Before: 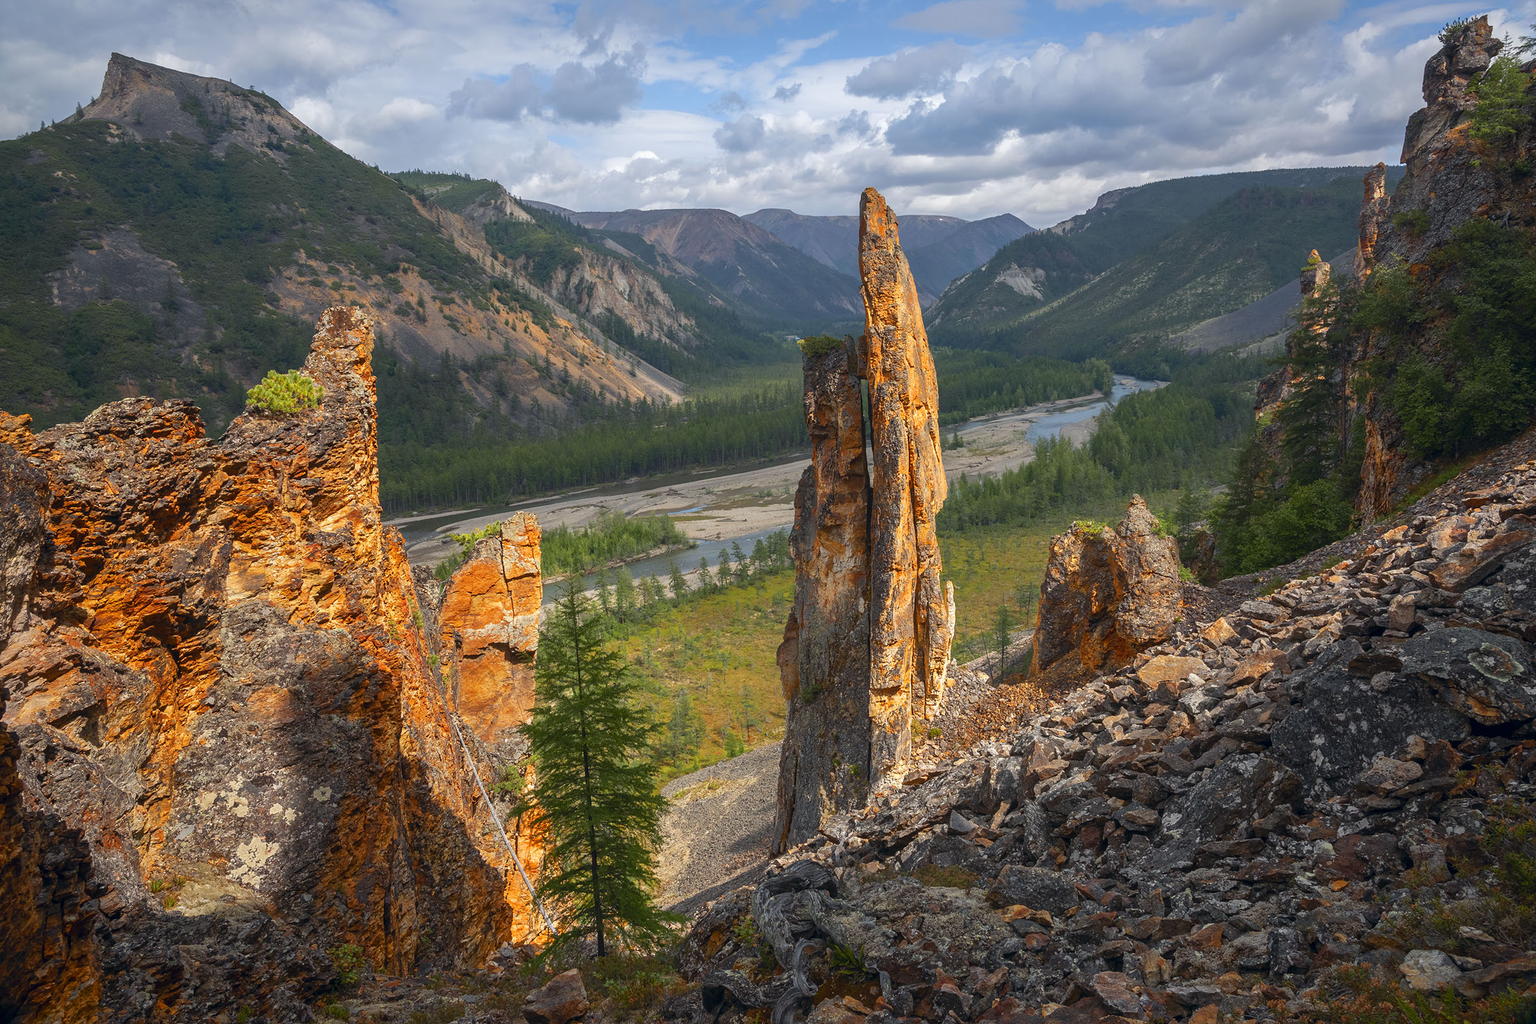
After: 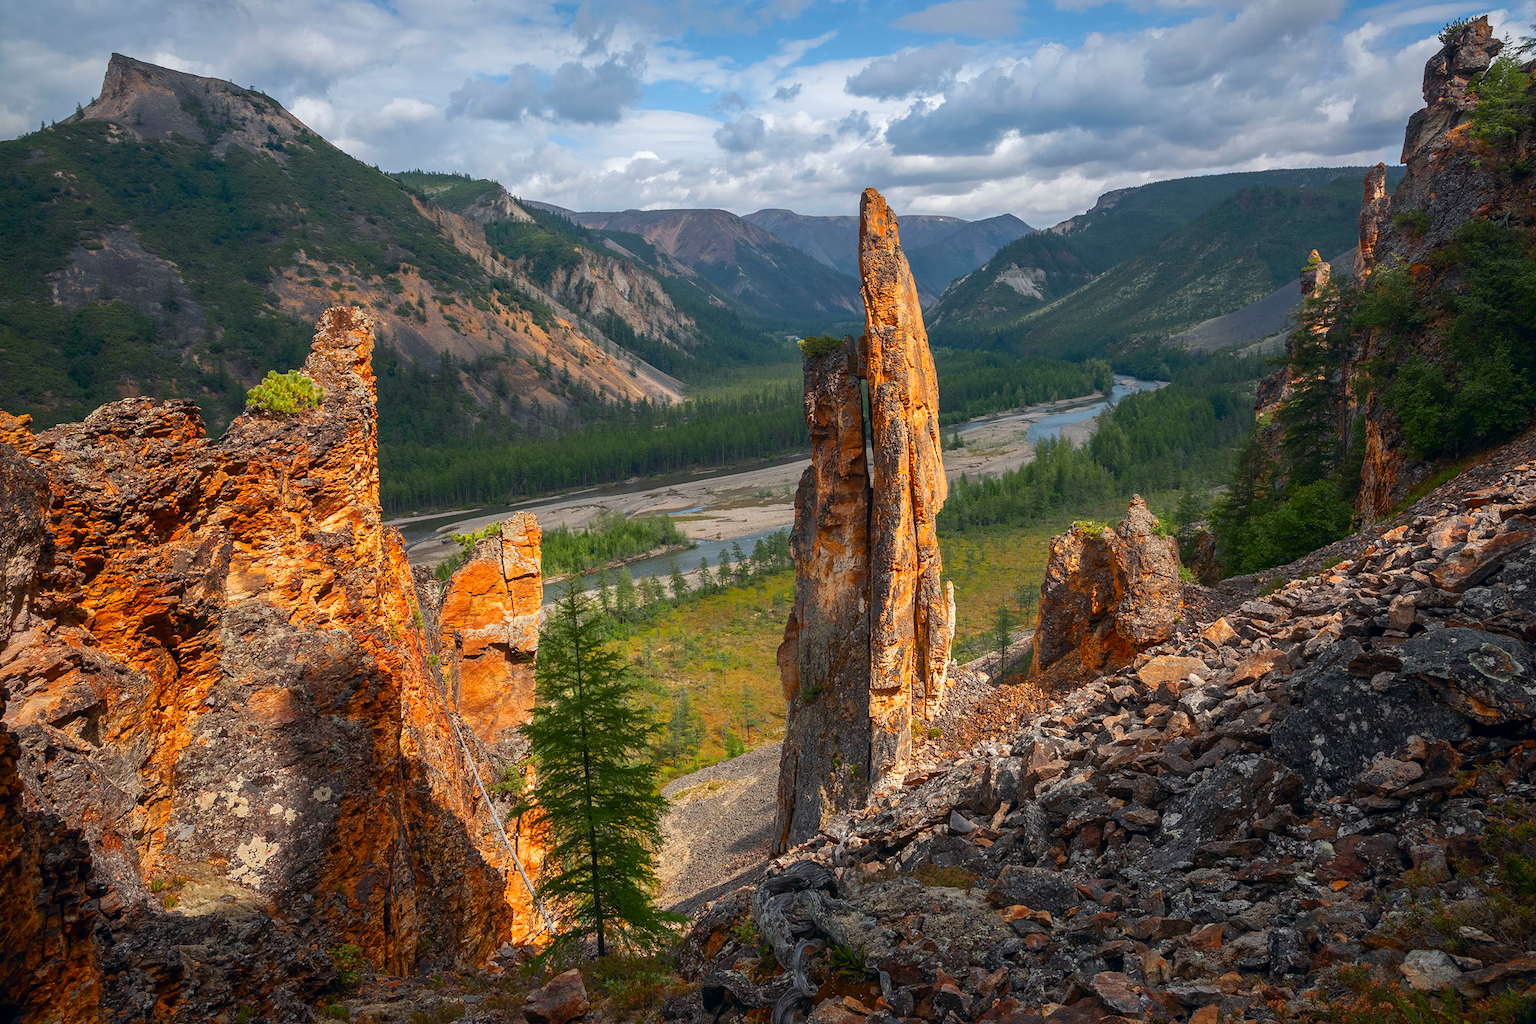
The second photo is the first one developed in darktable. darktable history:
contrast brightness saturation: contrast 0.029, brightness -0.032
